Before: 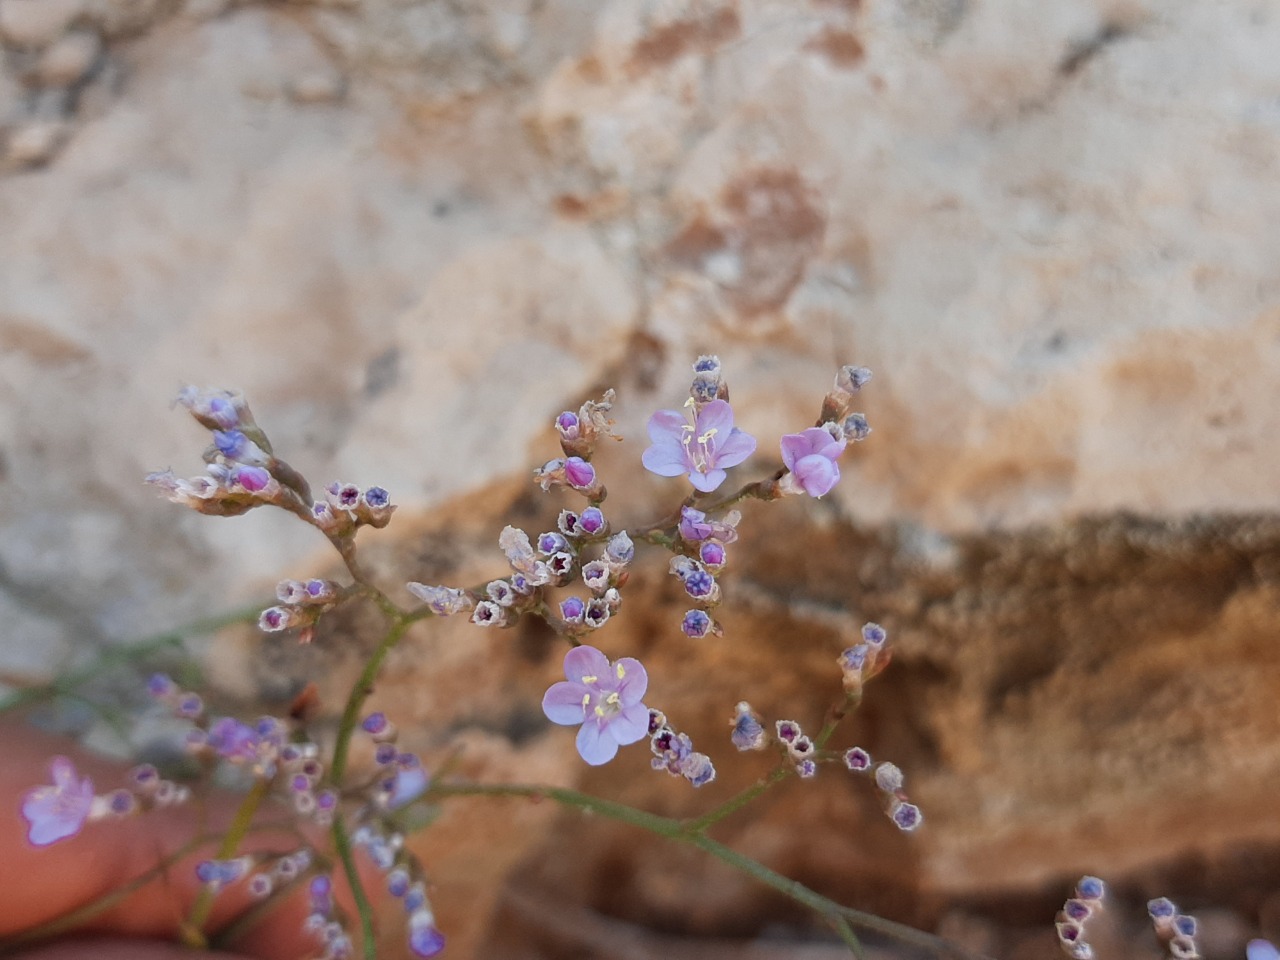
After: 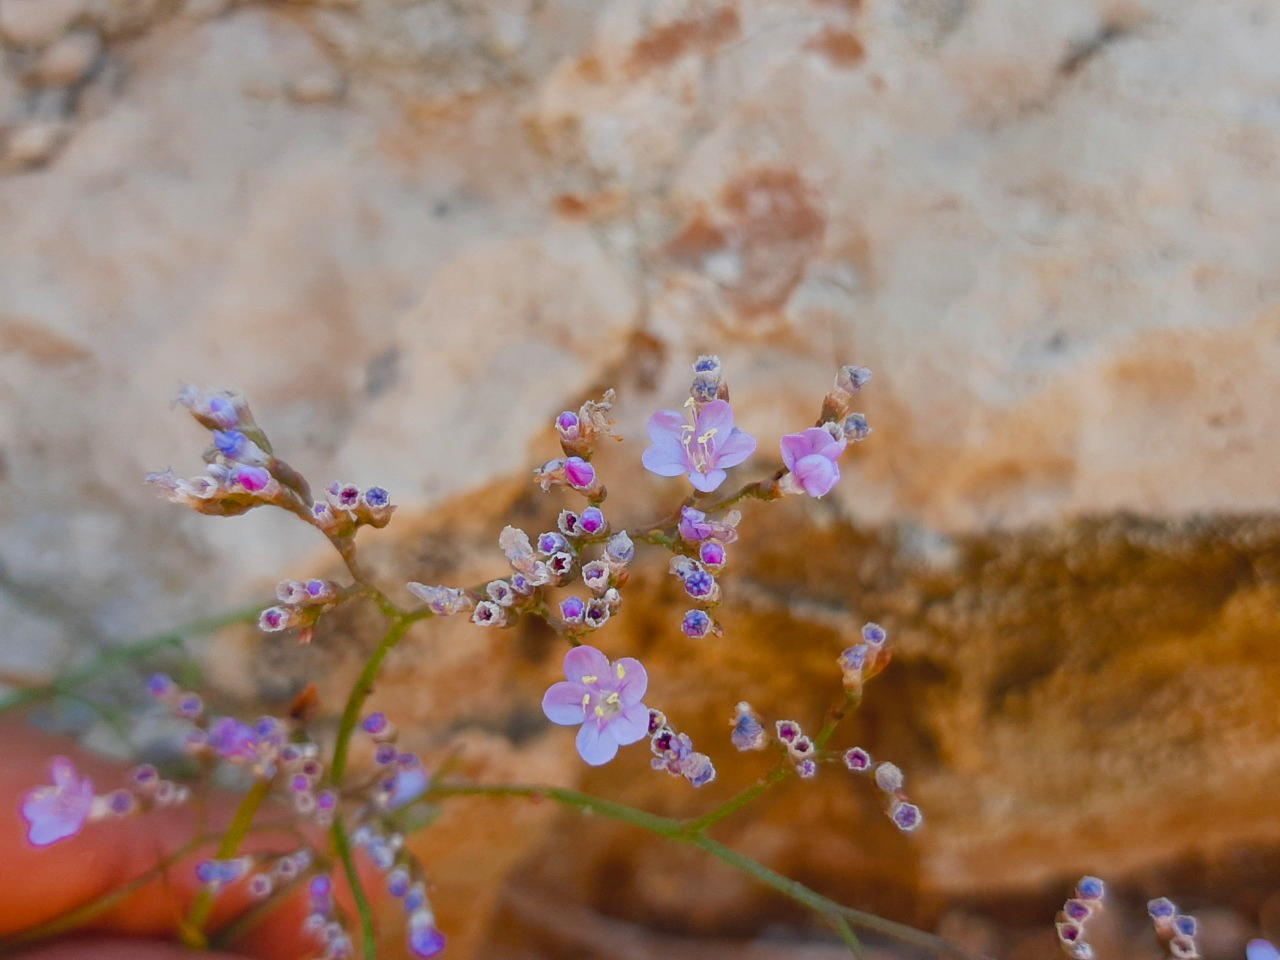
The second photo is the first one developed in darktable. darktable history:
color balance rgb: shadows lift › chroma 0.988%, shadows lift › hue 114.97°, linear chroma grading › global chroma 14.709%, perceptual saturation grading › global saturation 20%, perceptual saturation grading › highlights -25.713%, perceptual saturation grading › shadows 26.031%, global vibrance 20%
contrast brightness saturation: contrast -0.12
